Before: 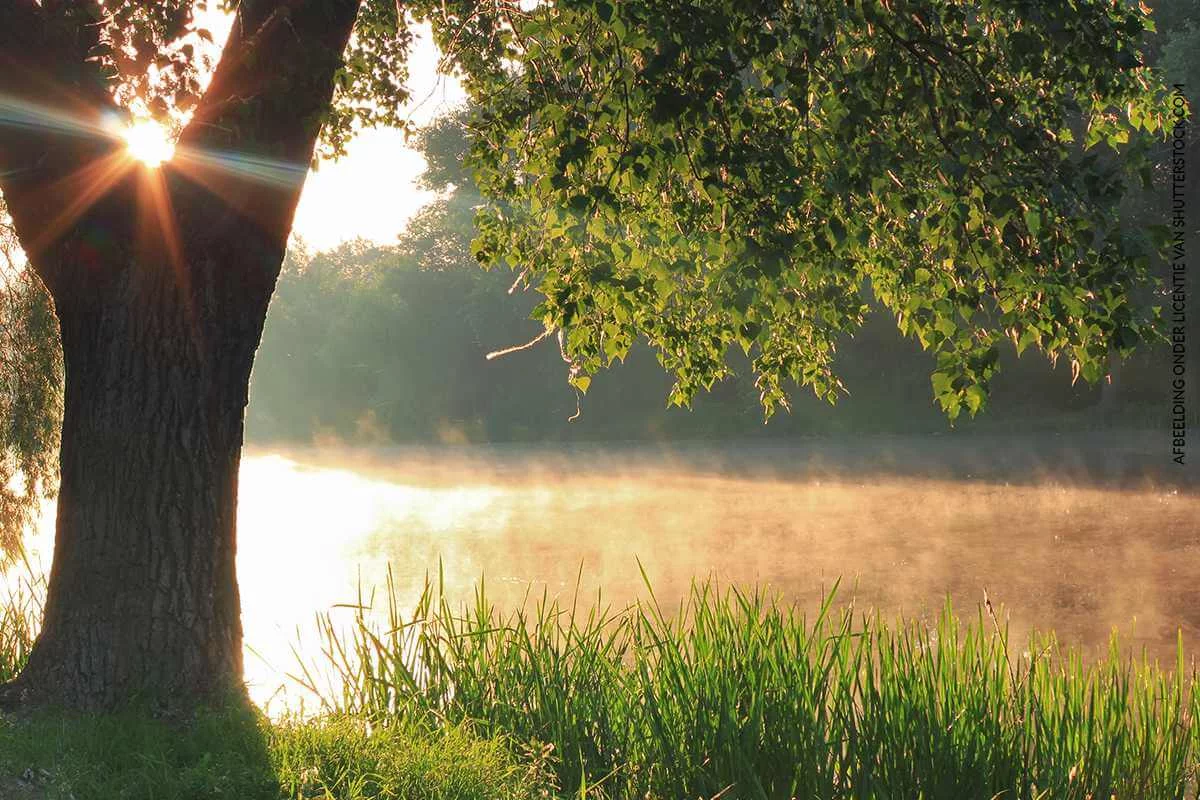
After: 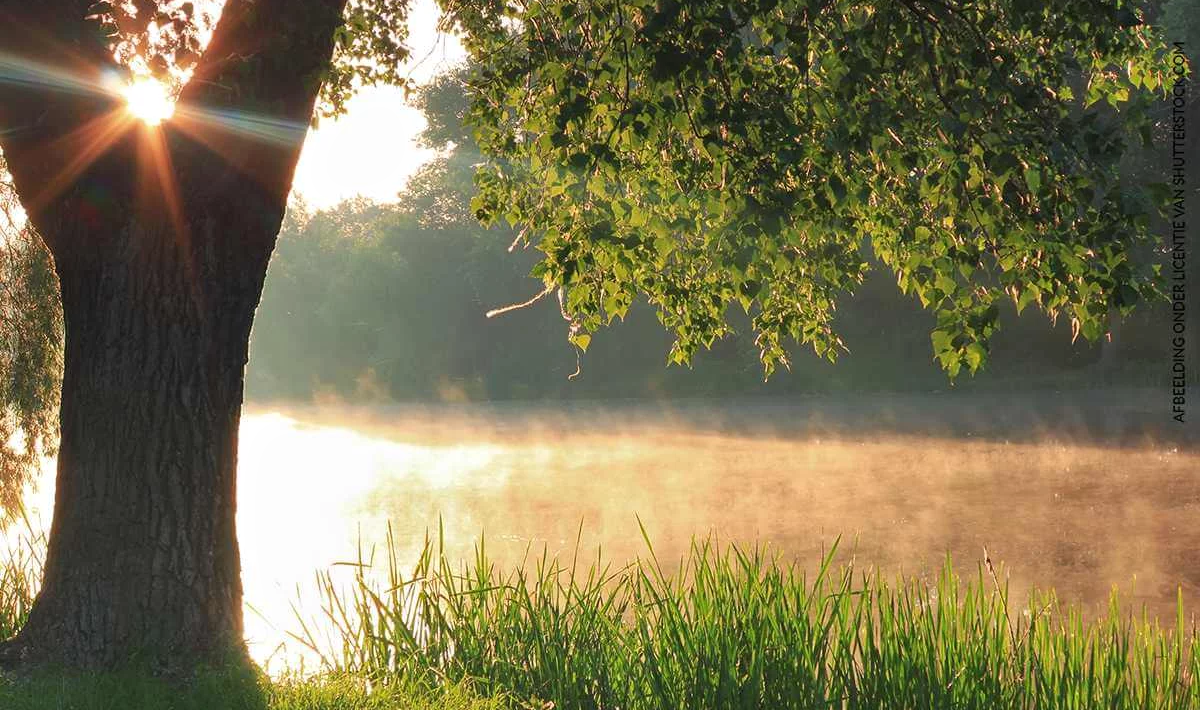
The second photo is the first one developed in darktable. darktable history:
tone equalizer: mask exposure compensation -0.487 EV
crop and rotate: top 5.45%, bottom 5.716%
